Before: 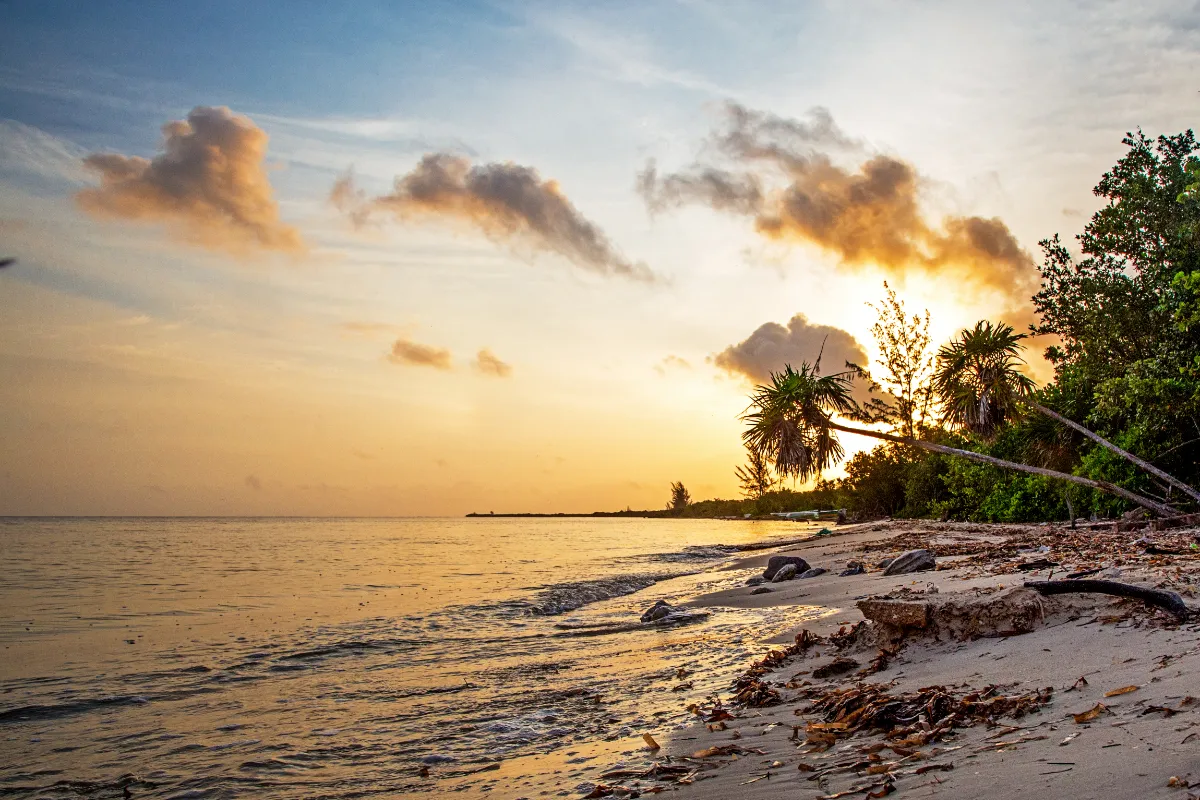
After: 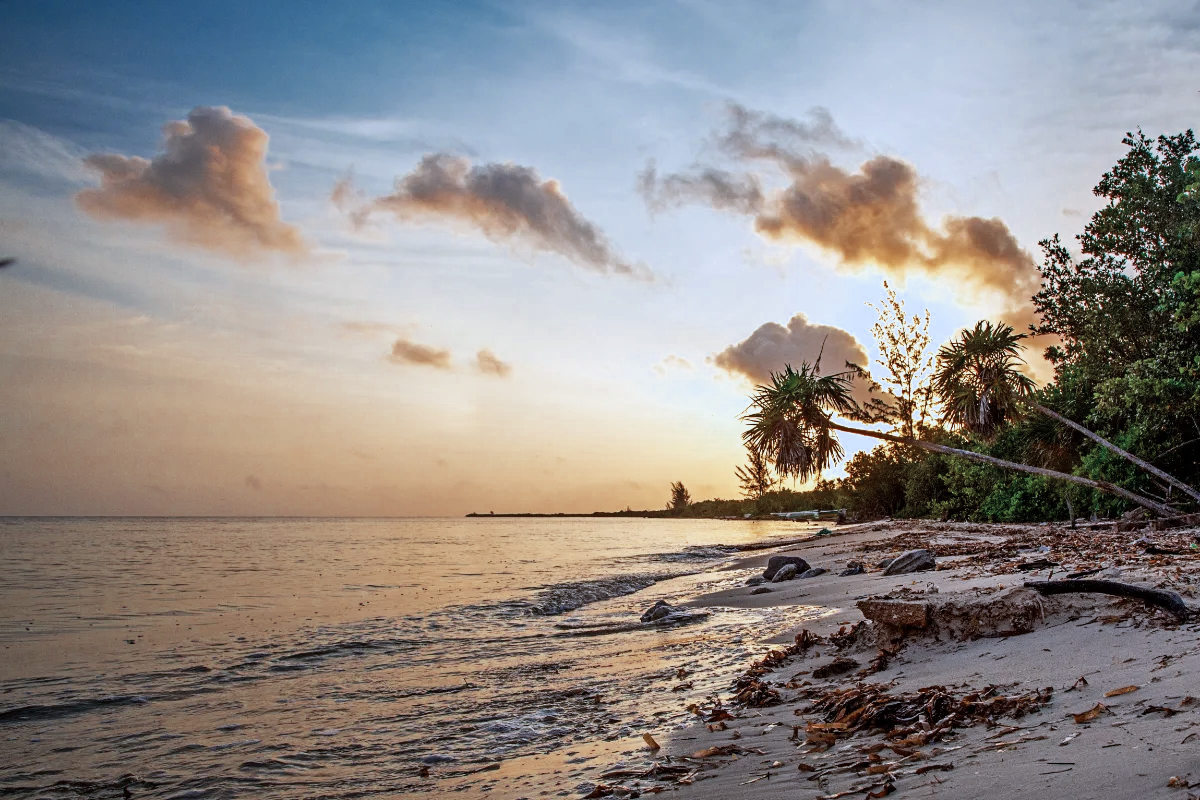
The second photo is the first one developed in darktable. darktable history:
color correction: highlights a* -2.24, highlights b* -18.1
color zones: curves: ch0 [(0, 0.5) (0.125, 0.4) (0.25, 0.5) (0.375, 0.4) (0.5, 0.4) (0.625, 0.35) (0.75, 0.35) (0.875, 0.5)]; ch1 [(0, 0.35) (0.125, 0.45) (0.25, 0.35) (0.375, 0.35) (0.5, 0.35) (0.625, 0.35) (0.75, 0.45) (0.875, 0.35)]; ch2 [(0, 0.6) (0.125, 0.5) (0.25, 0.5) (0.375, 0.6) (0.5, 0.6) (0.625, 0.5) (0.75, 0.5) (0.875, 0.5)]
